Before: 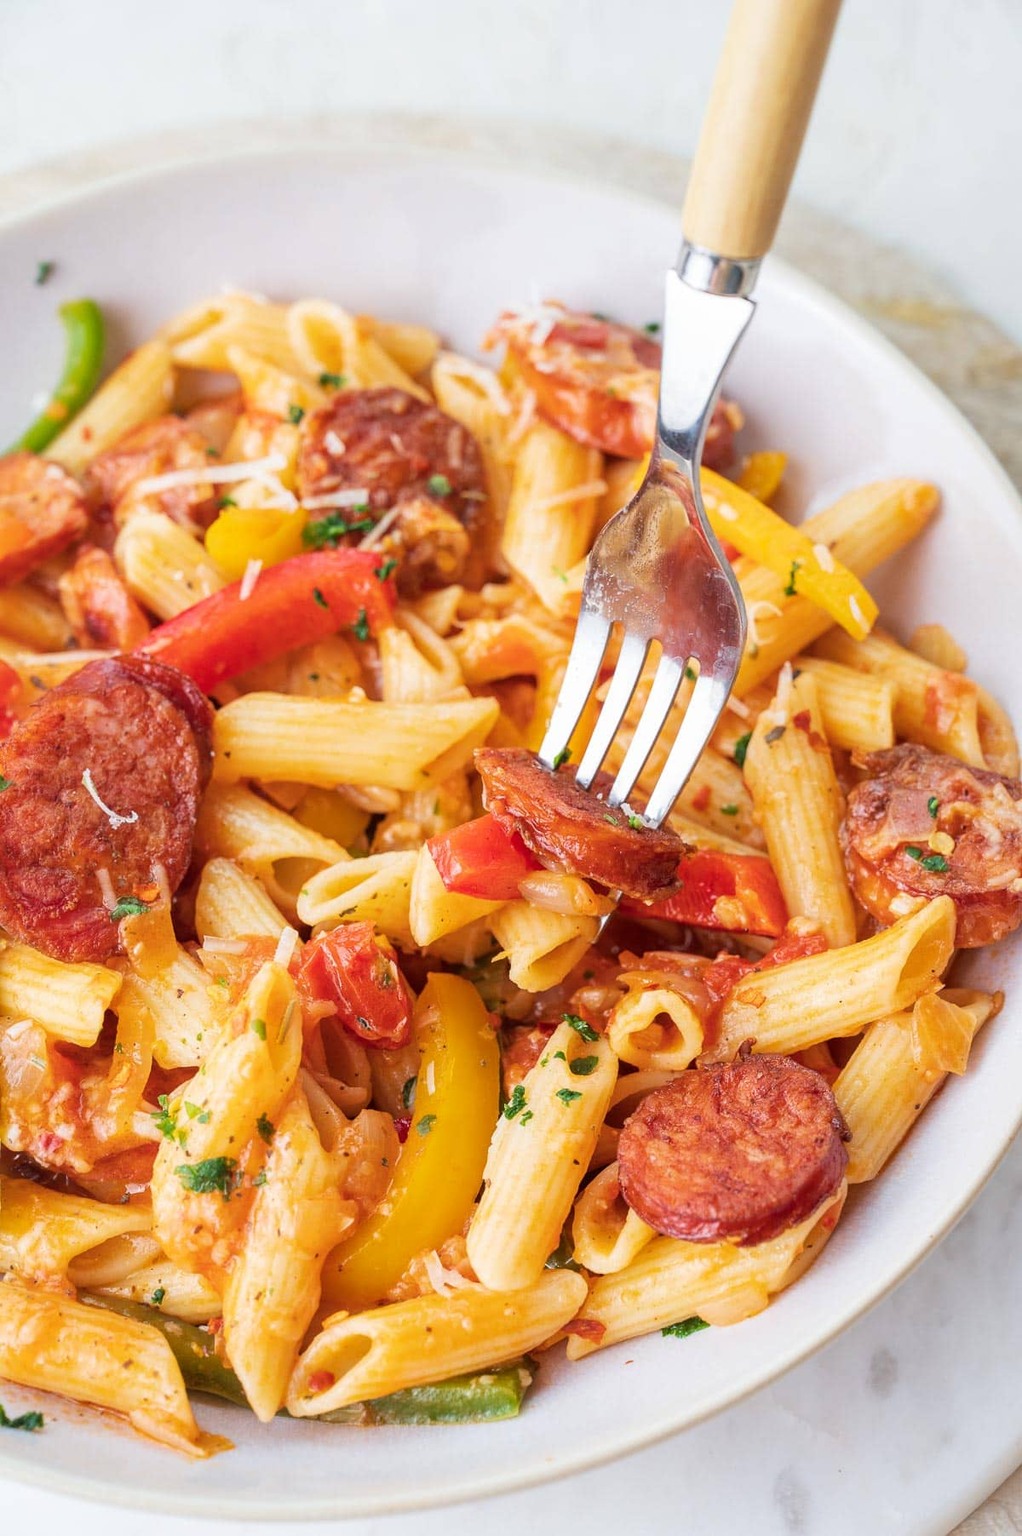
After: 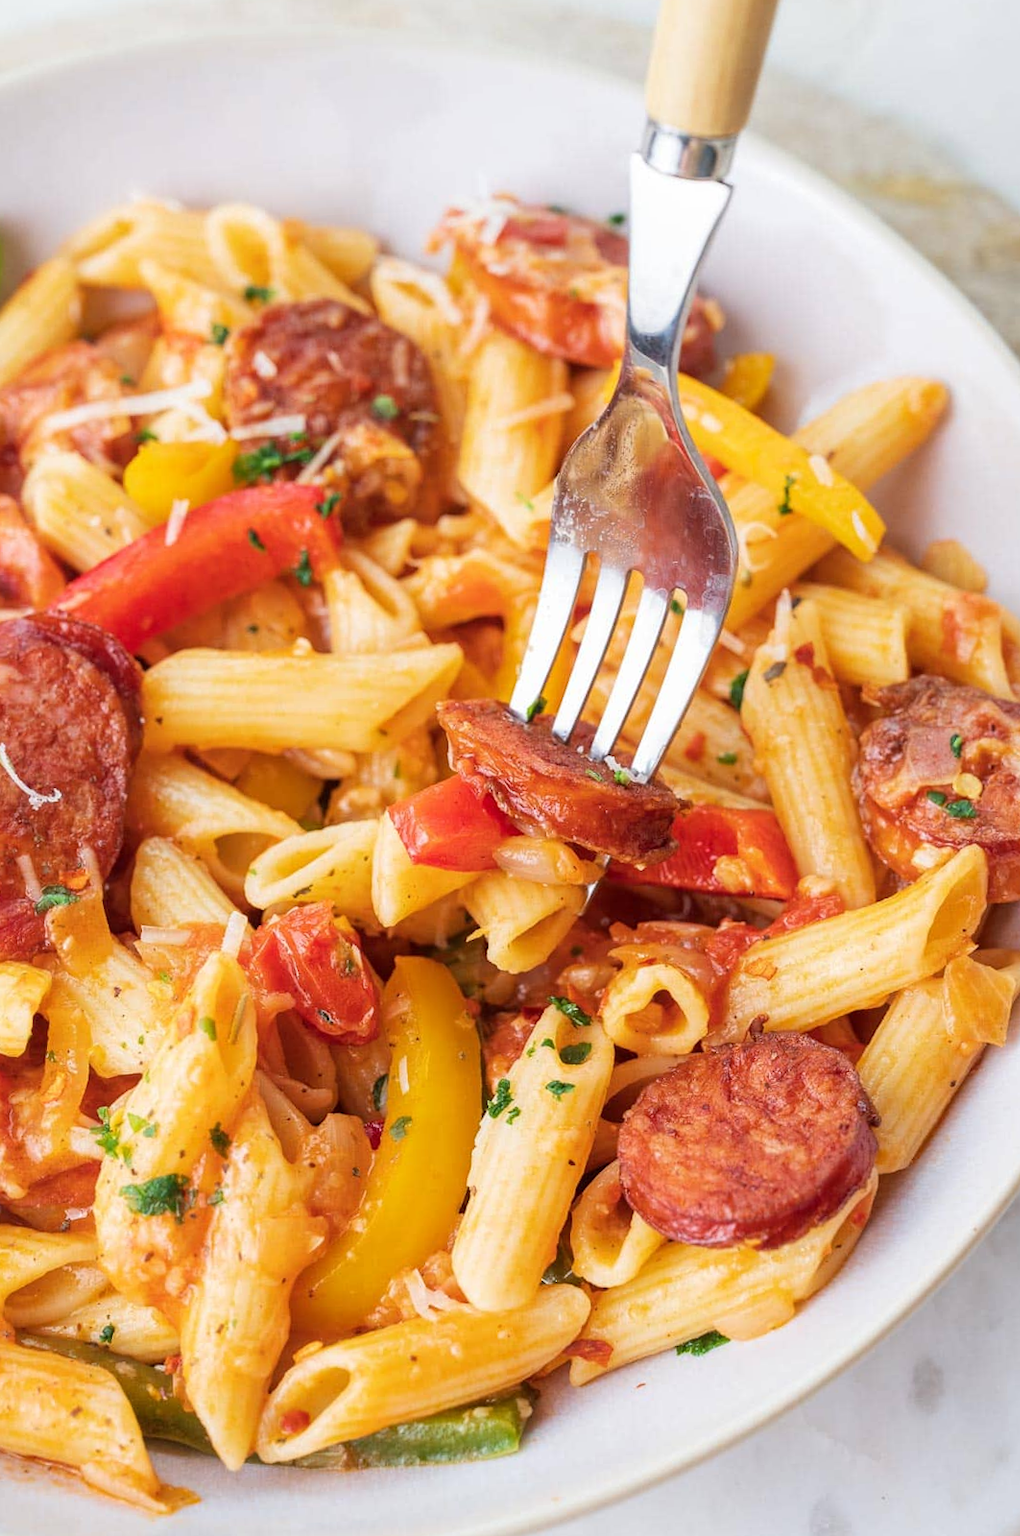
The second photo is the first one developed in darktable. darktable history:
crop and rotate: angle 2.45°, left 5.785%, top 5.681%
